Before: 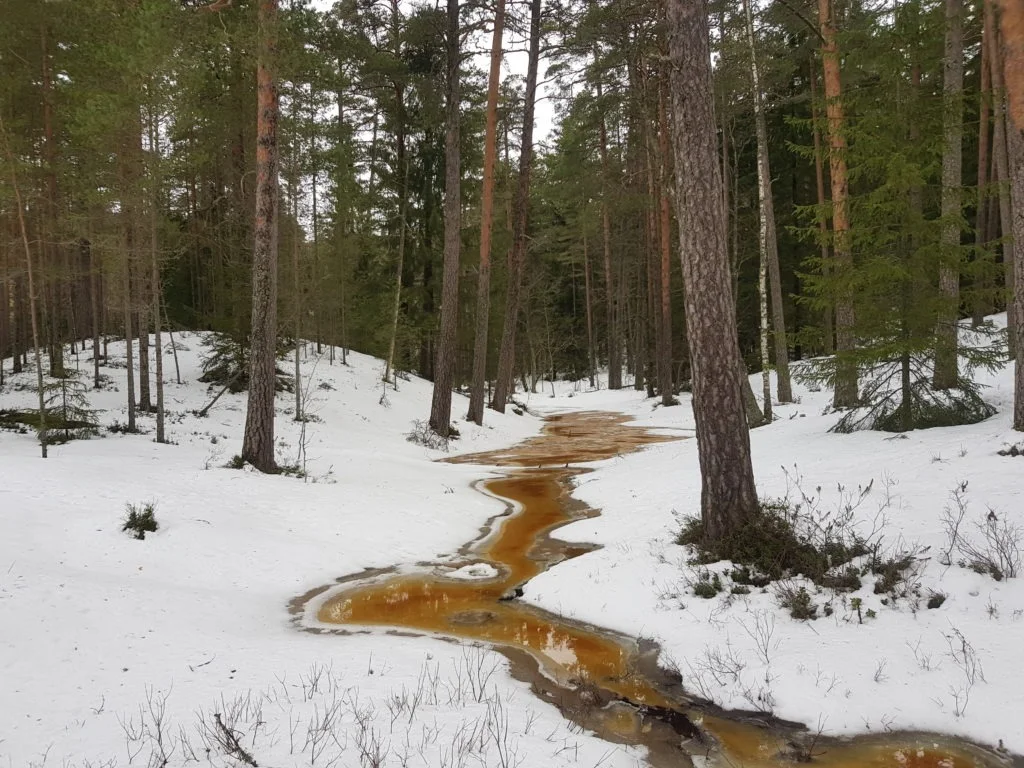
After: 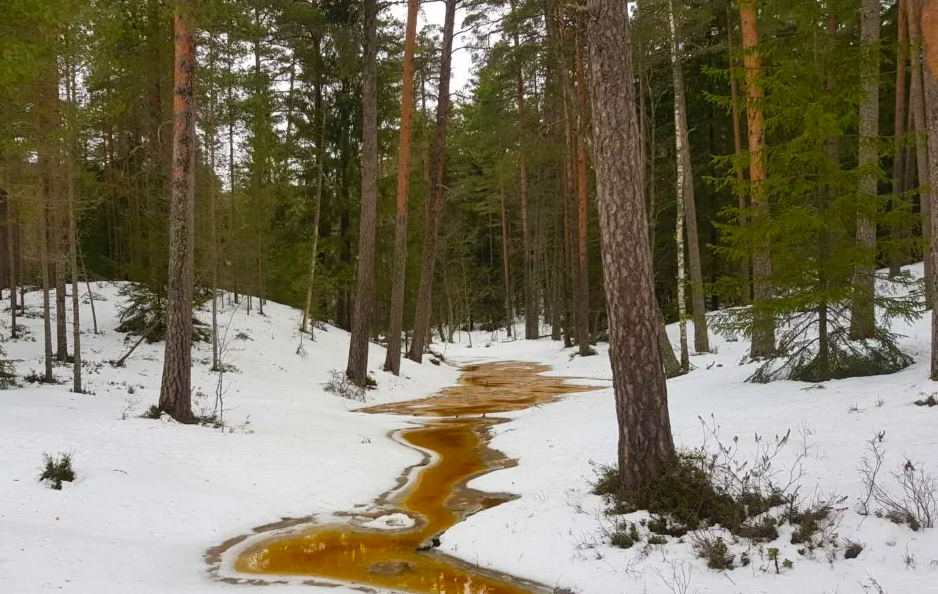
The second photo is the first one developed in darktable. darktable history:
color balance rgb: linear chroma grading › global chroma 13.3%, global vibrance 41.49%
crop: left 8.155%, top 6.611%, bottom 15.385%
